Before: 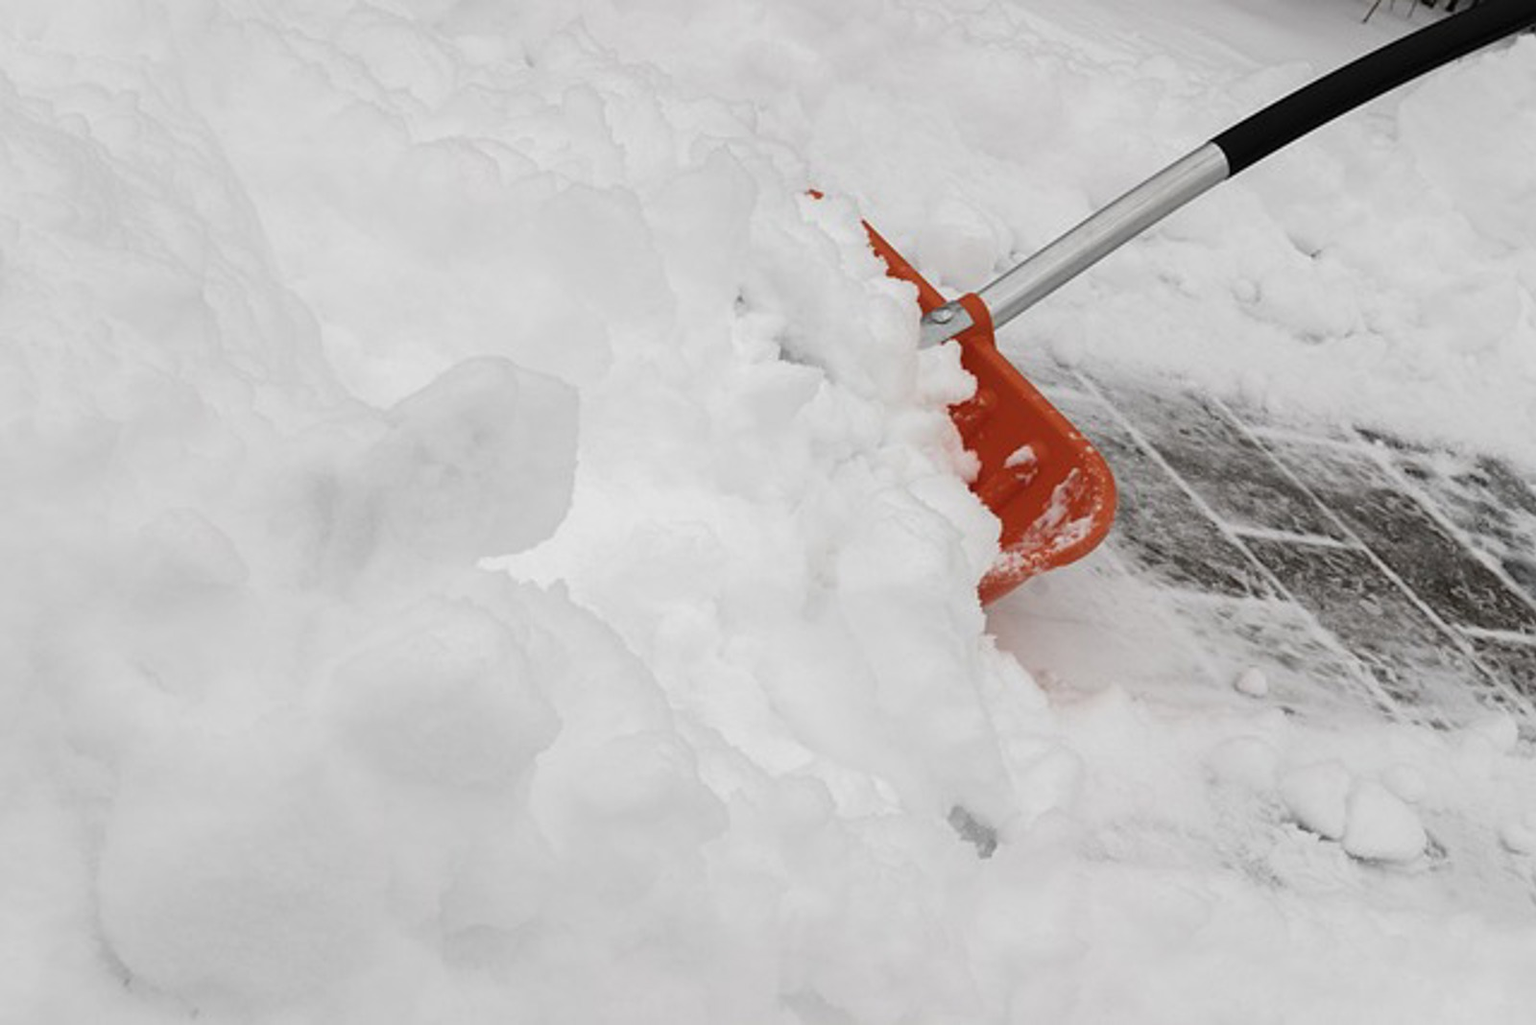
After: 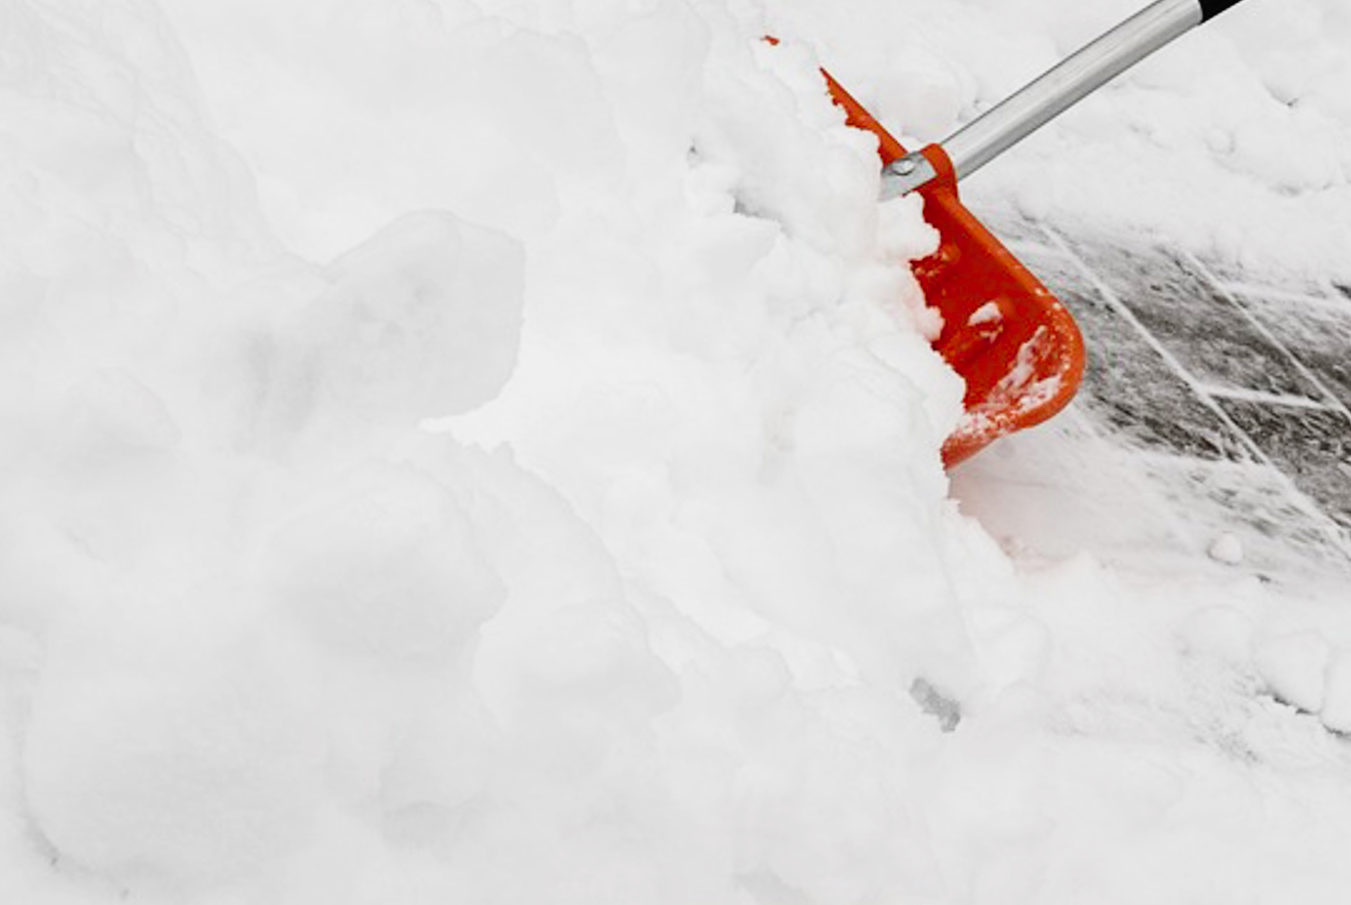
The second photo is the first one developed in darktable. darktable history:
crop and rotate: left 4.891%, top 15.172%, right 10.645%
tone curve: curves: ch0 [(0, 0.011) (0.053, 0.026) (0.174, 0.115) (0.398, 0.444) (0.673, 0.775) (0.829, 0.906) (0.991, 0.981)]; ch1 [(0, 0) (0.264, 0.22) (0.407, 0.373) (0.463, 0.457) (0.492, 0.501) (0.512, 0.513) (0.54, 0.543) (0.585, 0.617) (0.659, 0.686) (0.78, 0.8) (1, 1)]; ch2 [(0, 0) (0.438, 0.449) (0.473, 0.469) (0.503, 0.5) (0.523, 0.534) (0.562, 0.591) (0.612, 0.627) (0.701, 0.707) (1, 1)], preserve colors none
